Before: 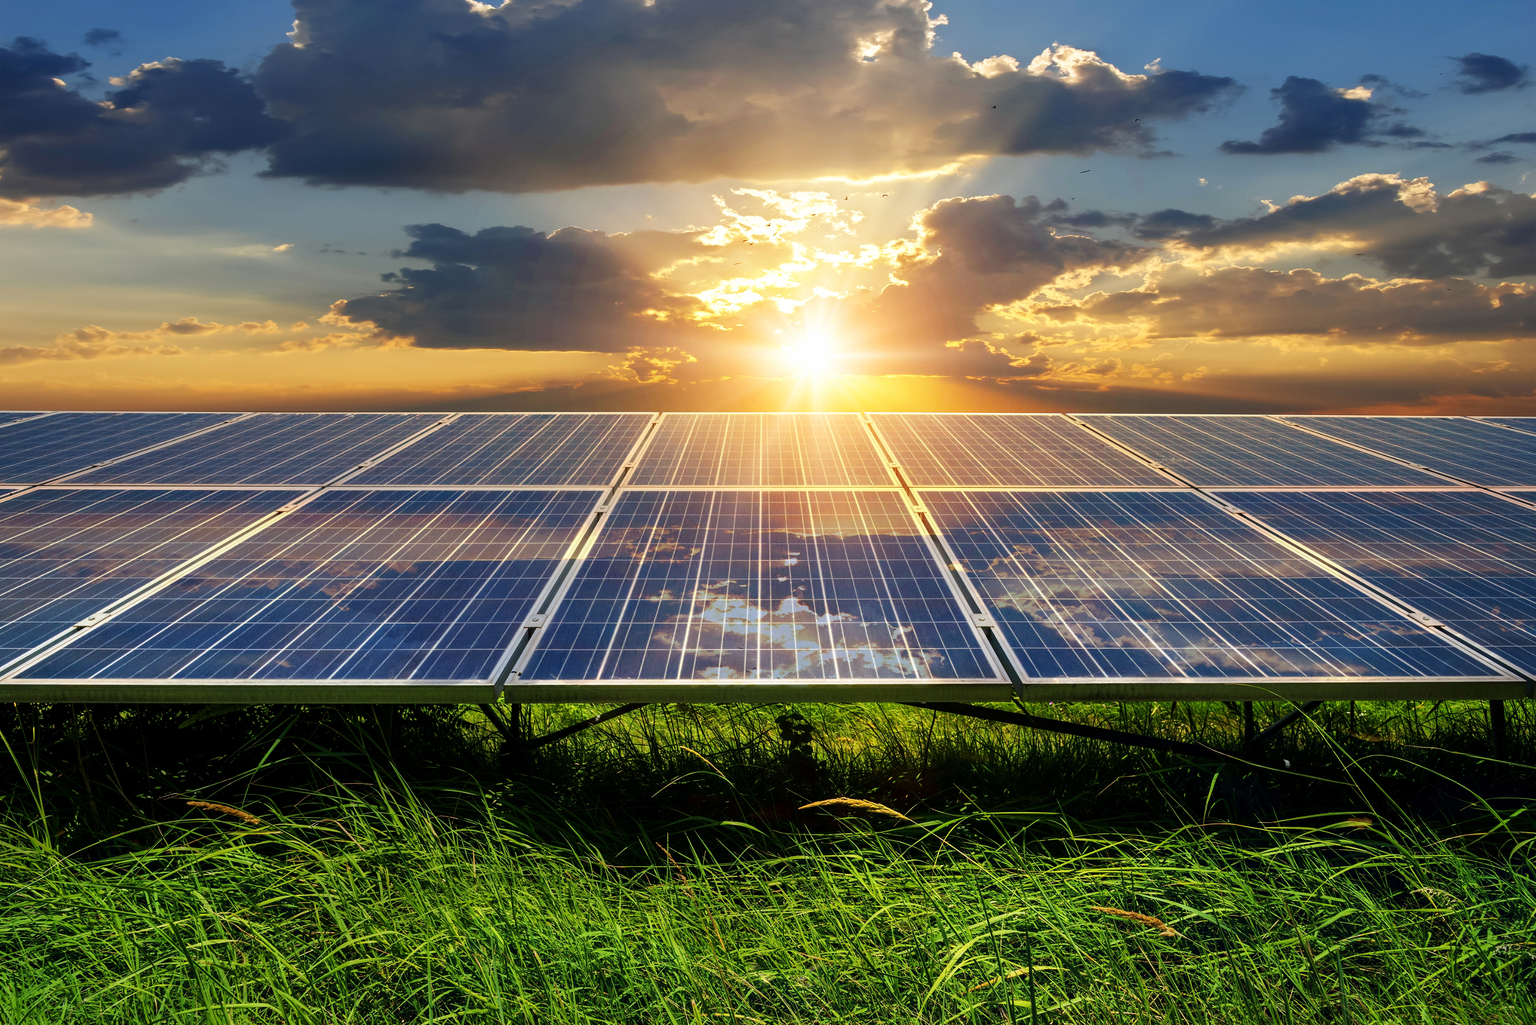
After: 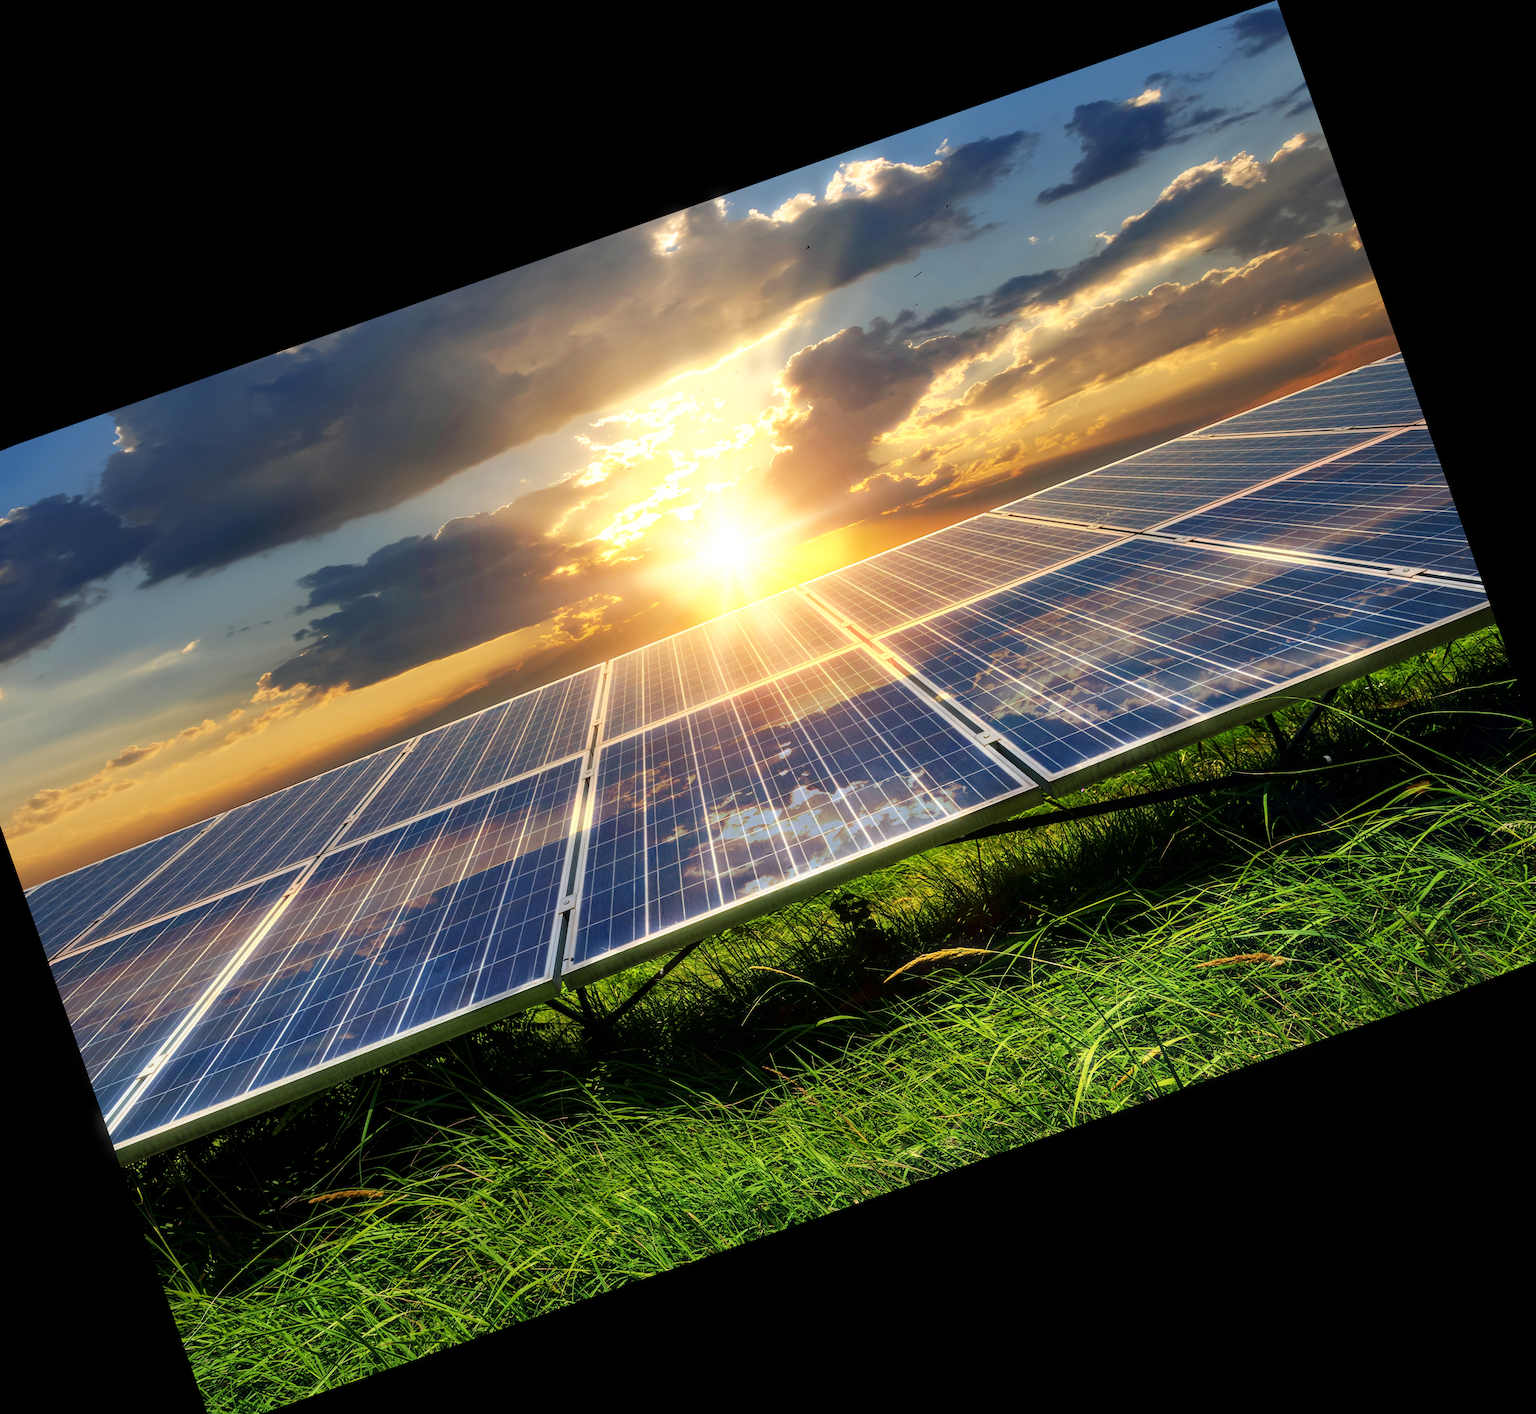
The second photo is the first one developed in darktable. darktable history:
crop and rotate: angle 19.43°, left 6.812%, right 4.125%, bottom 1.087%
bloom: size 5%, threshold 95%, strength 15%
rotate and perspective: rotation -2.12°, lens shift (vertical) 0.009, lens shift (horizontal) -0.008, automatic cropping original format, crop left 0.036, crop right 0.964, crop top 0.05, crop bottom 0.959
